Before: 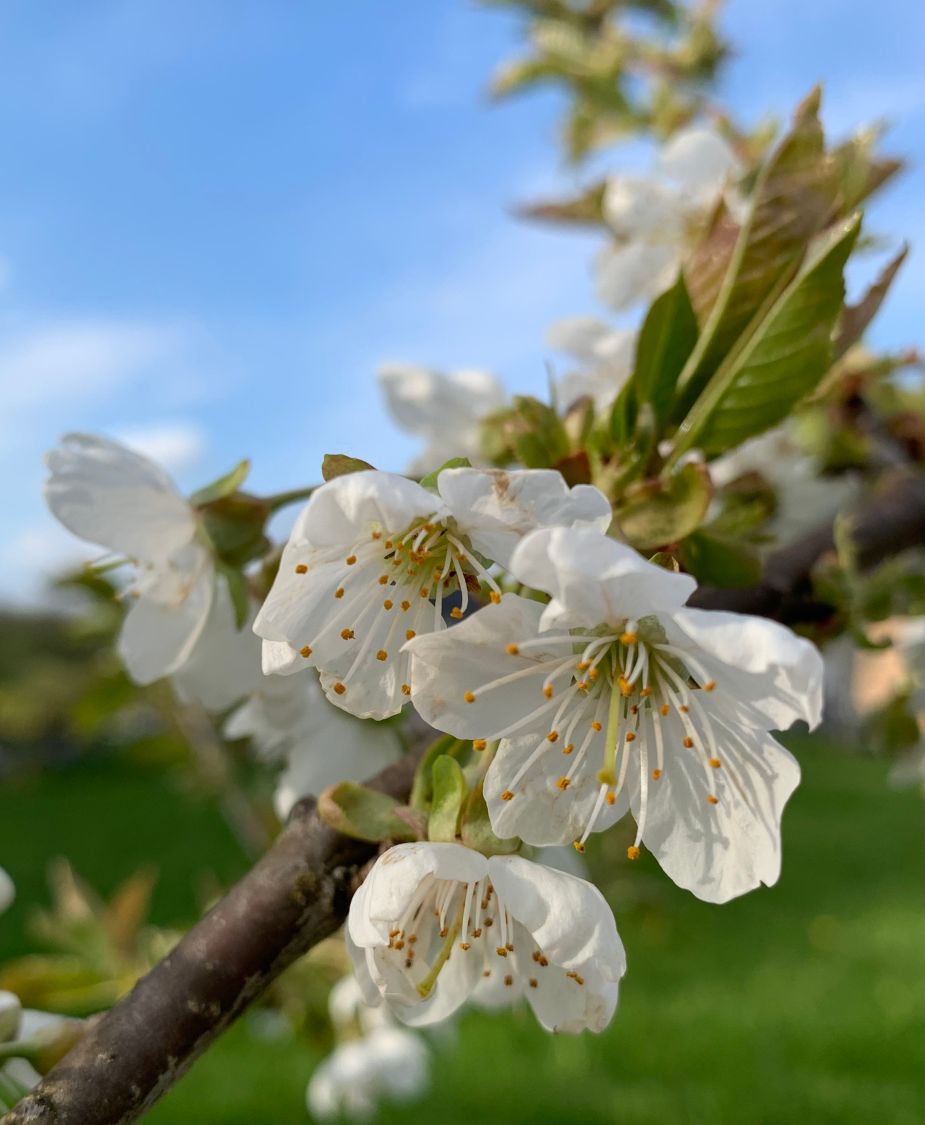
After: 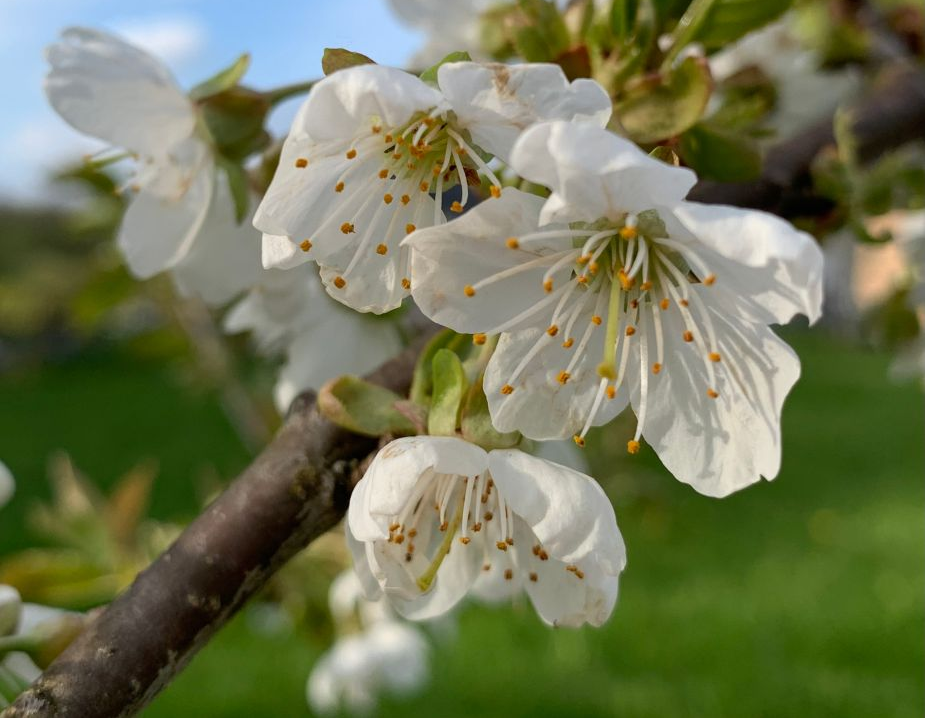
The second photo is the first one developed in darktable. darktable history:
crop and rotate: top 36.154%
